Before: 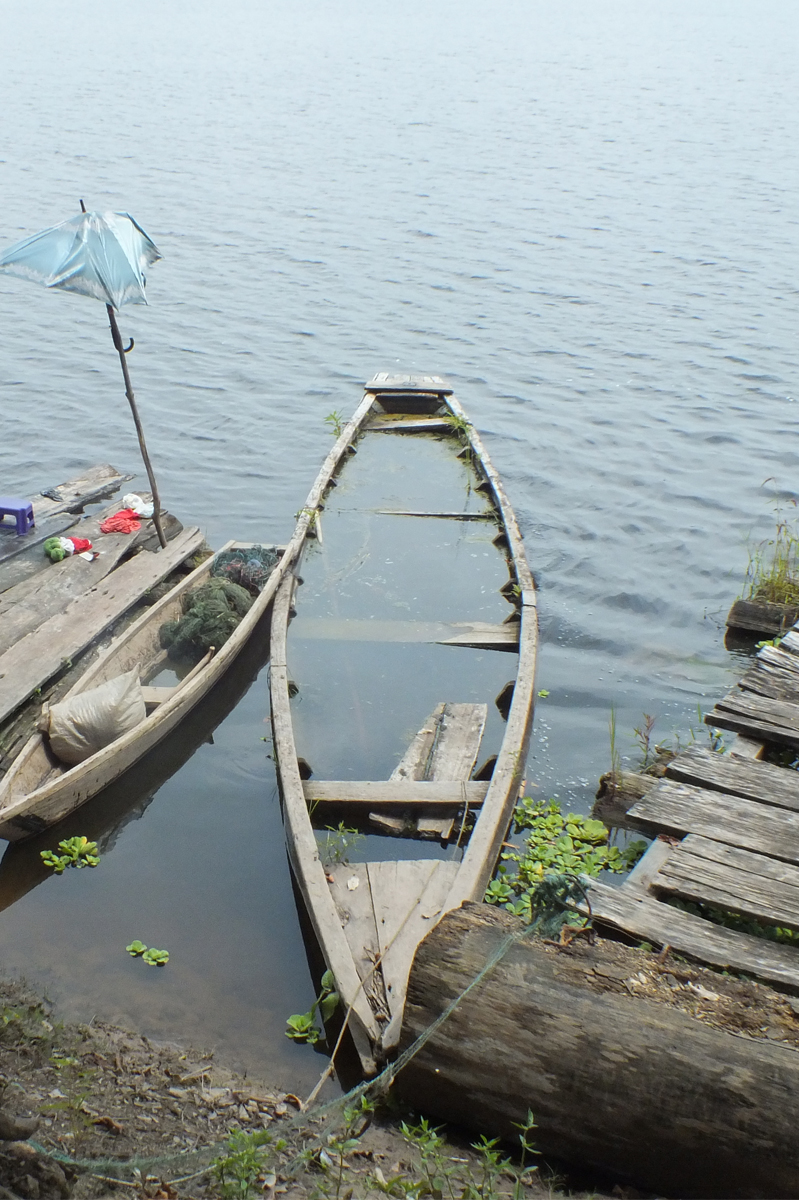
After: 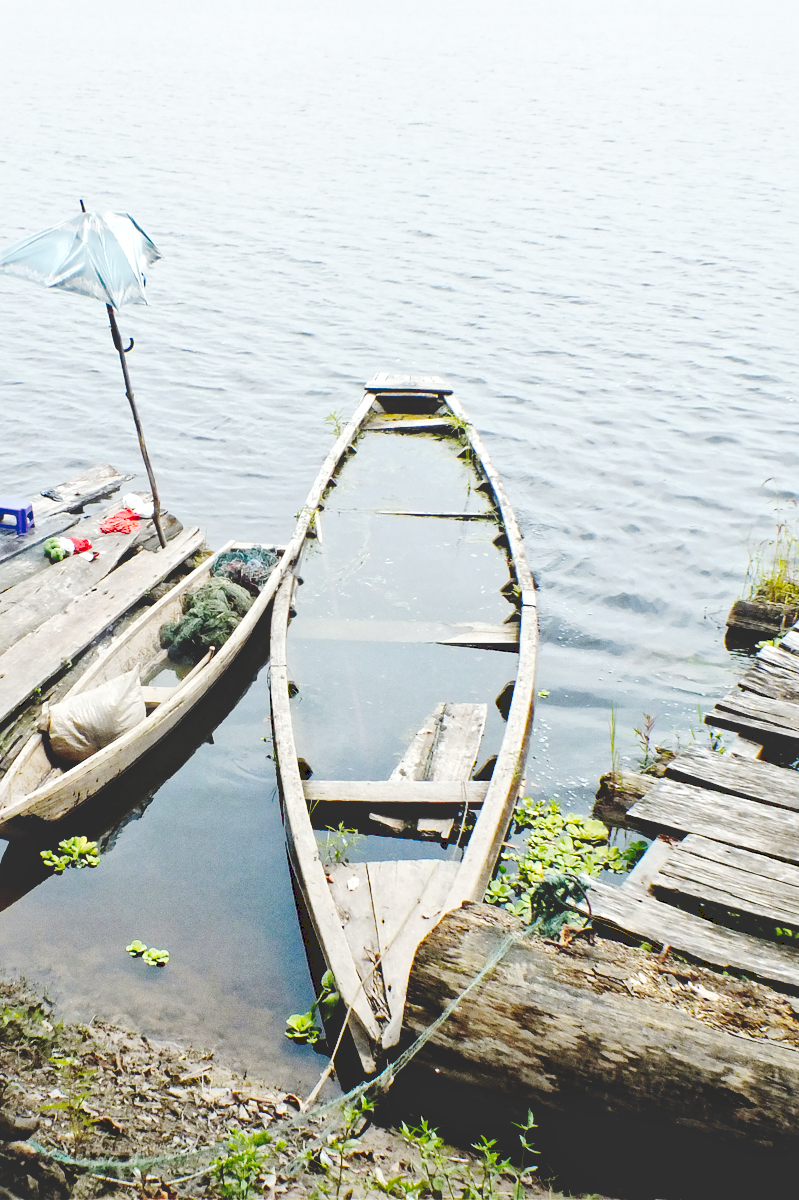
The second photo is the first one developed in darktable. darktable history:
local contrast: mode bilateral grid, contrast 21, coarseness 20, detail 150%, midtone range 0.2
haze removal: compatibility mode true, adaptive false
tone curve: curves: ch0 [(0, 0) (0.003, 0.195) (0.011, 0.196) (0.025, 0.196) (0.044, 0.196) (0.069, 0.196) (0.1, 0.196) (0.136, 0.197) (0.177, 0.207) (0.224, 0.224) (0.277, 0.268) (0.335, 0.336) (0.399, 0.424) (0.468, 0.533) (0.543, 0.632) (0.623, 0.715) (0.709, 0.789) (0.801, 0.85) (0.898, 0.906) (1, 1)], preserve colors none
base curve: curves: ch0 [(0, 0) (0.028, 0.03) (0.121, 0.232) (0.46, 0.748) (0.859, 0.968) (1, 1)], preserve colors none
